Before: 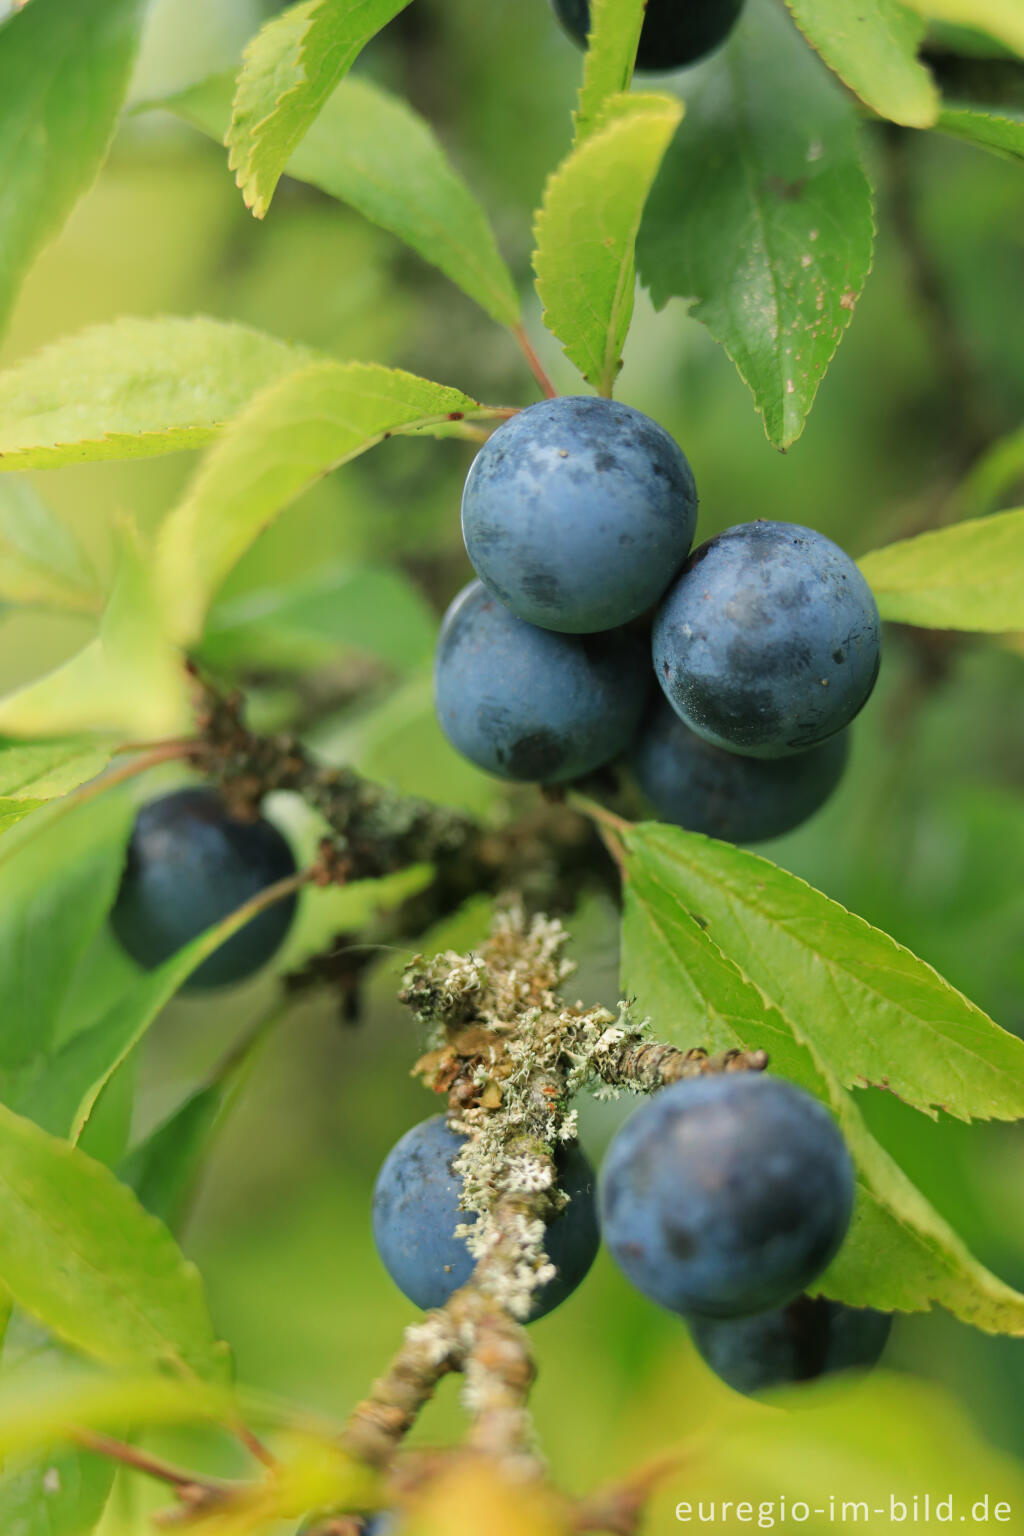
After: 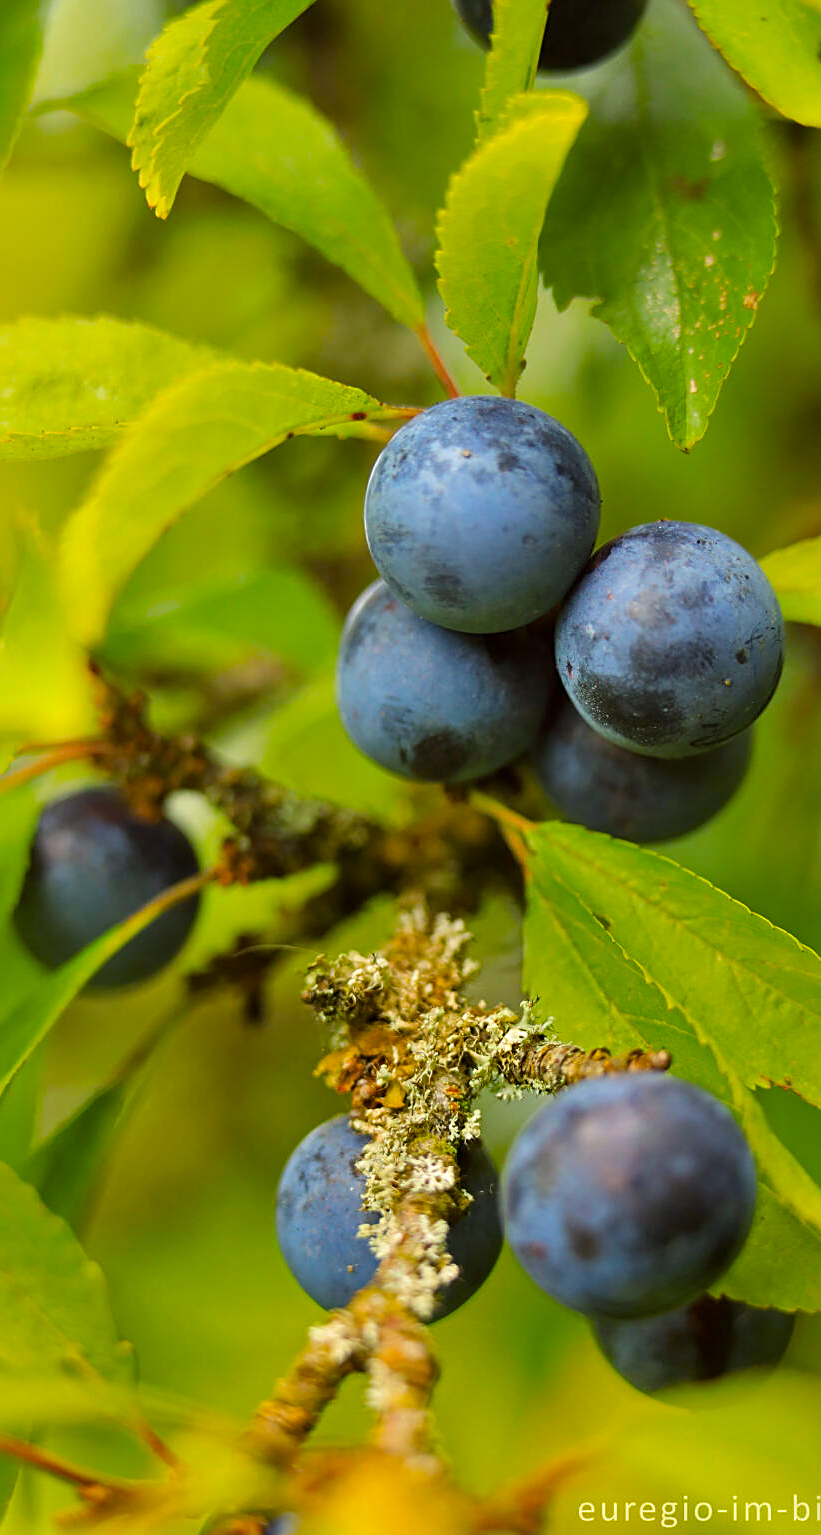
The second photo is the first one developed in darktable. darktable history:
shadows and highlights: soften with gaussian
sharpen: on, module defaults
crop and rotate: left 9.501%, right 10.247%
local contrast: mode bilateral grid, contrast 19, coarseness 49, detail 119%, midtone range 0.2
color balance rgb: power › chroma 1.553%, power › hue 27.59°, linear chroma grading › global chroma 7.532%, perceptual saturation grading › global saturation 42.131%
